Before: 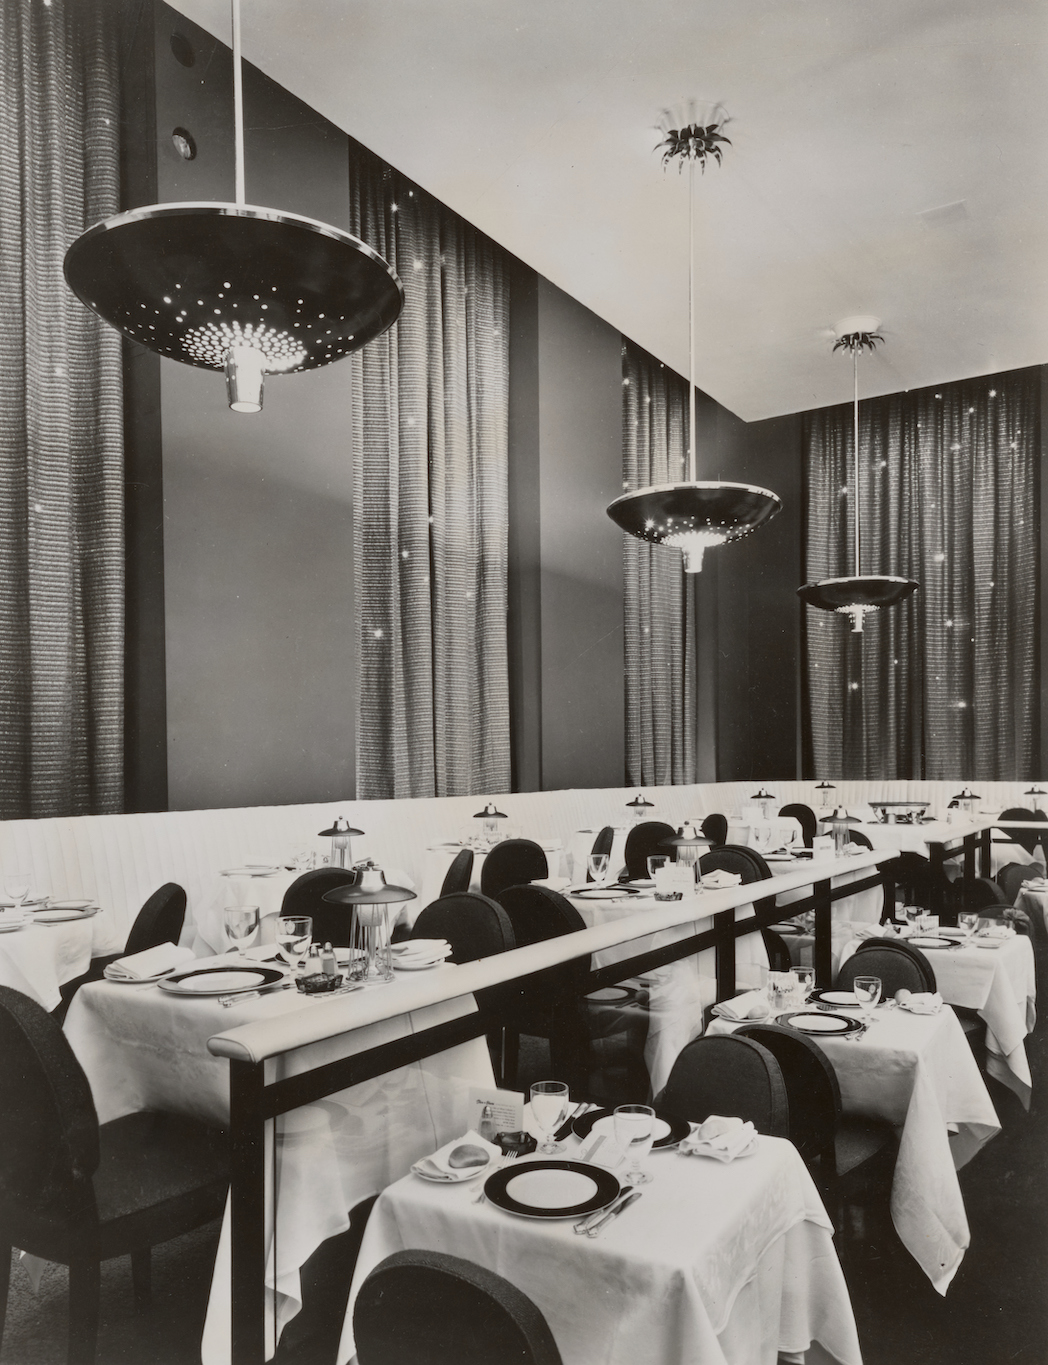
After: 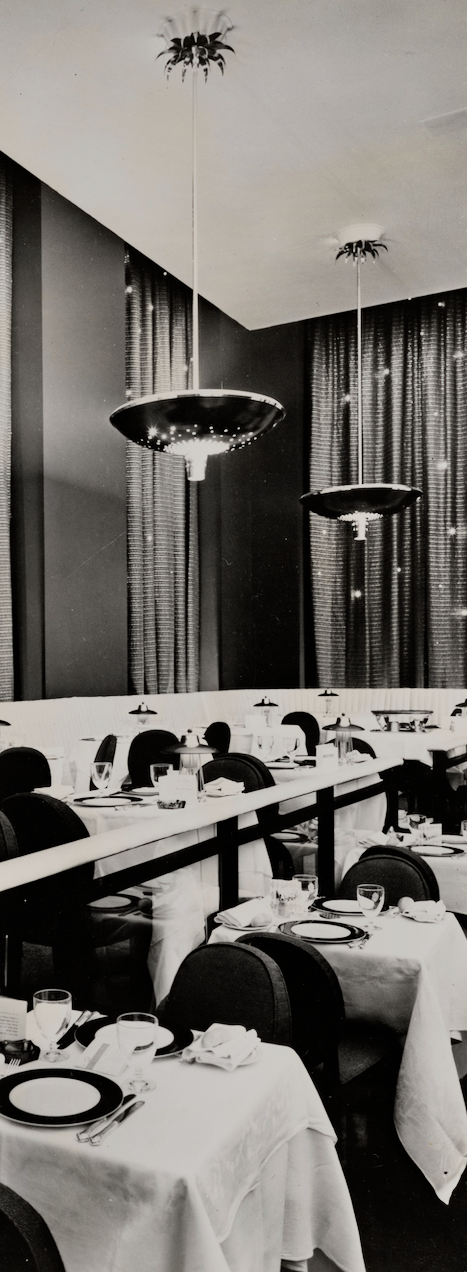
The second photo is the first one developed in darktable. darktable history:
crop: left 47.443%, top 6.802%, right 7.969%
haze removal: compatibility mode true, adaptive false
filmic rgb: black relative exposure -7.5 EV, white relative exposure 4.99 EV, hardness 3.33, contrast 1.297, color science v4 (2020), iterations of high-quality reconstruction 0
shadows and highlights: soften with gaussian
